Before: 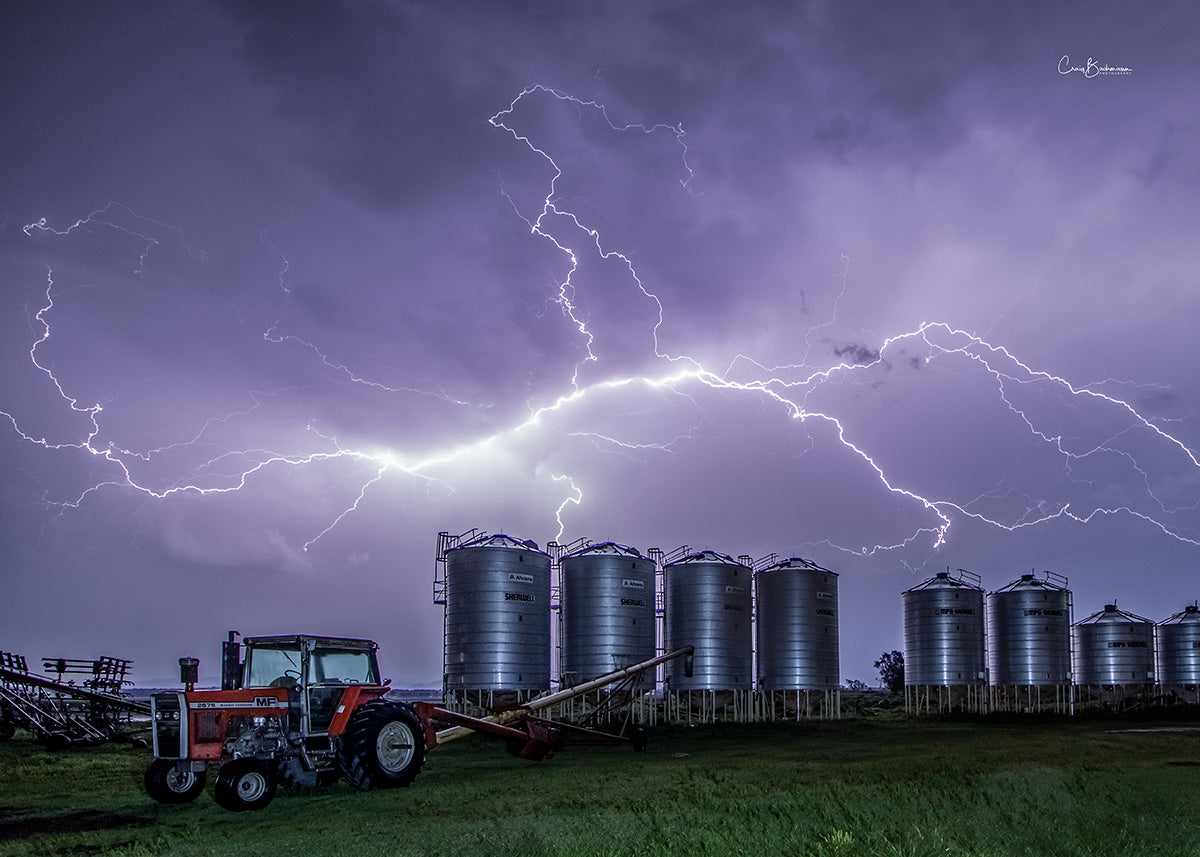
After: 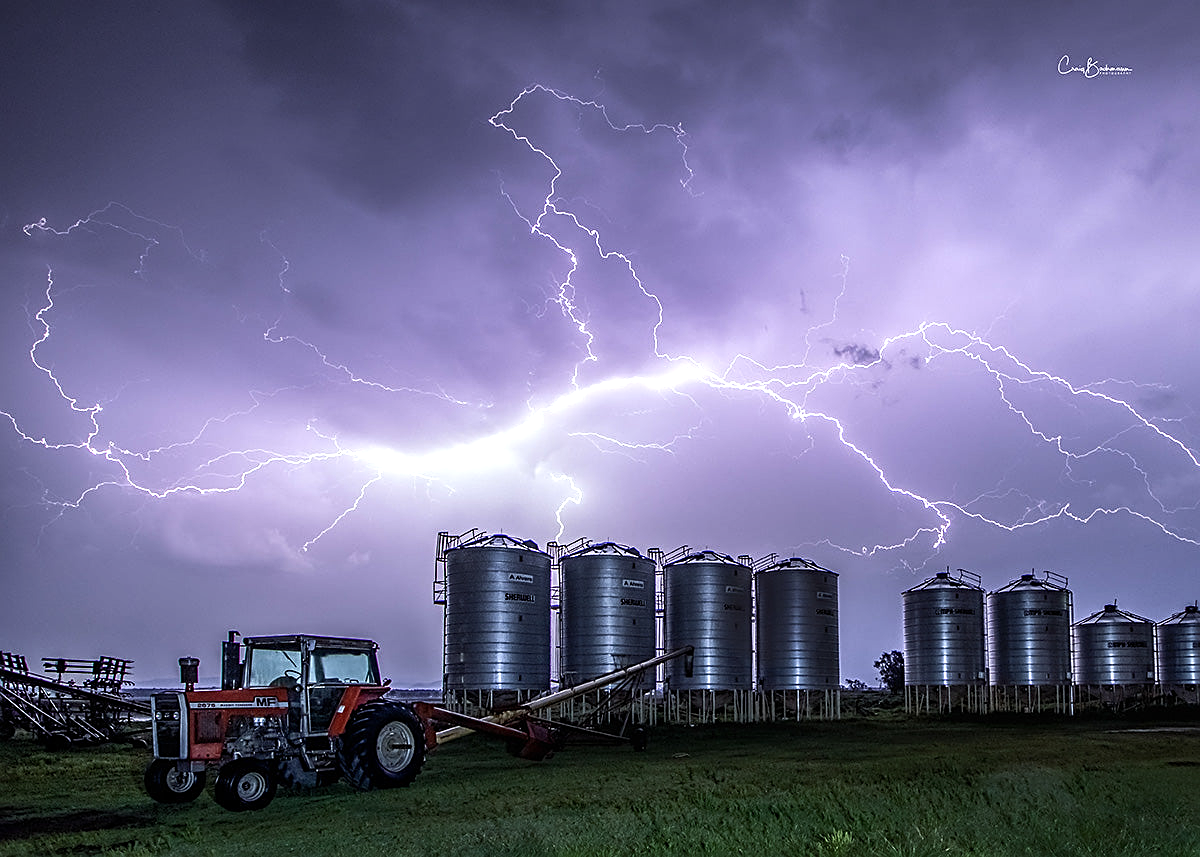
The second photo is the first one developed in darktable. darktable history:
tone equalizer: -8 EV 0 EV, -7 EV -0.003 EV, -6 EV 0.002 EV, -5 EV -0.032 EV, -4 EV -0.112 EV, -3 EV -0.168 EV, -2 EV 0.214 EV, -1 EV 0.719 EV, +0 EV 0.508 EV
sharpen: amount 0.493
